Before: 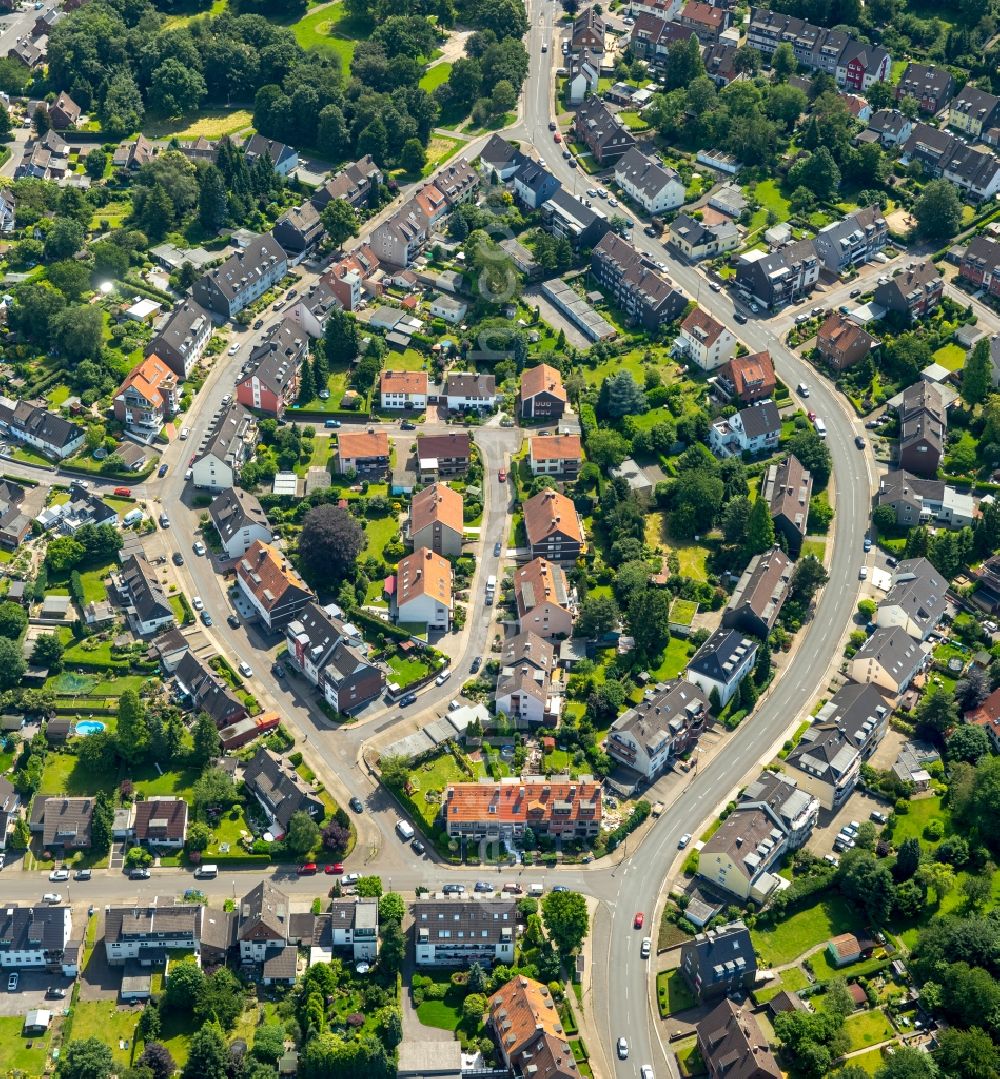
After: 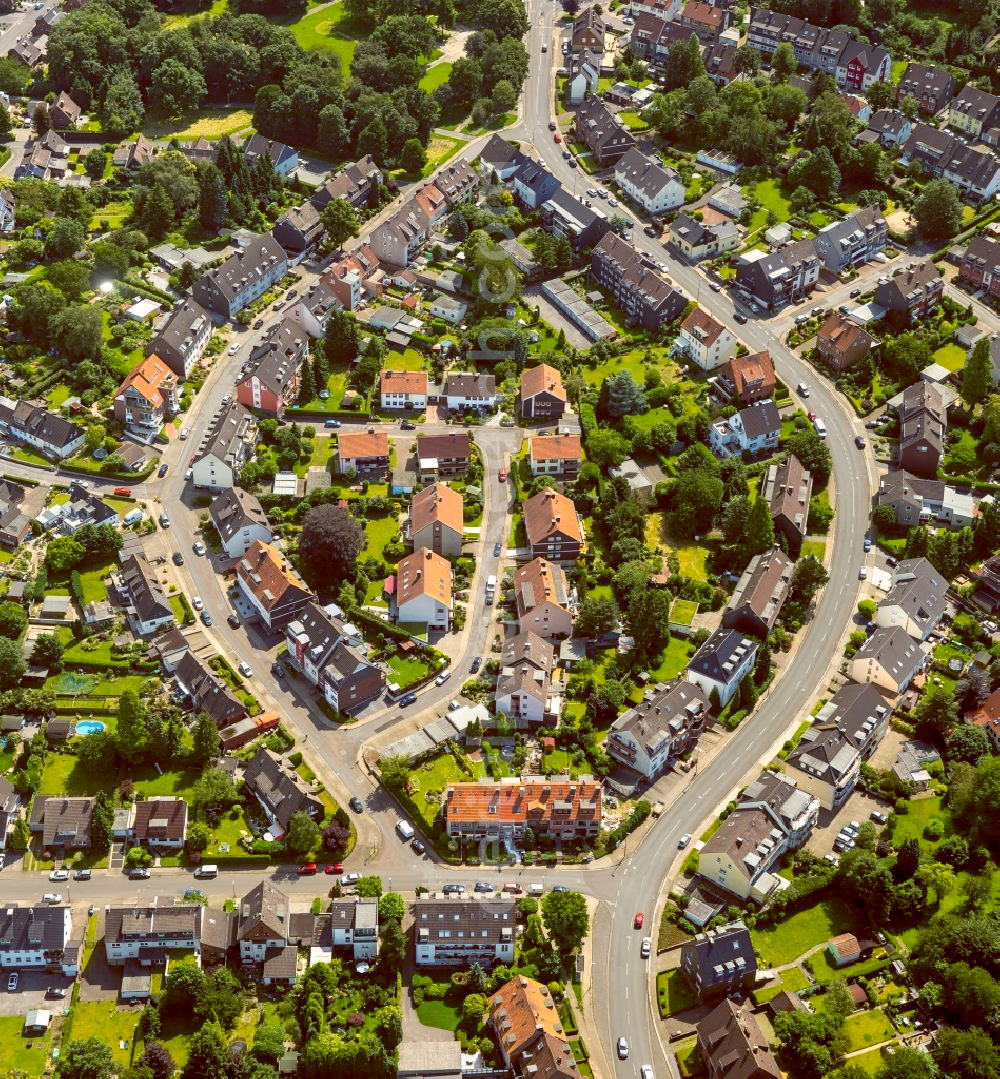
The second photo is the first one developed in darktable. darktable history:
color balance rgb: highlights gain › chroma 0.199%, highlights gain › hue 332.23°, global offset › chroma 0.403%, global offset › hue 32.16°, perceptual saturation grading › global saturation 3.455%
